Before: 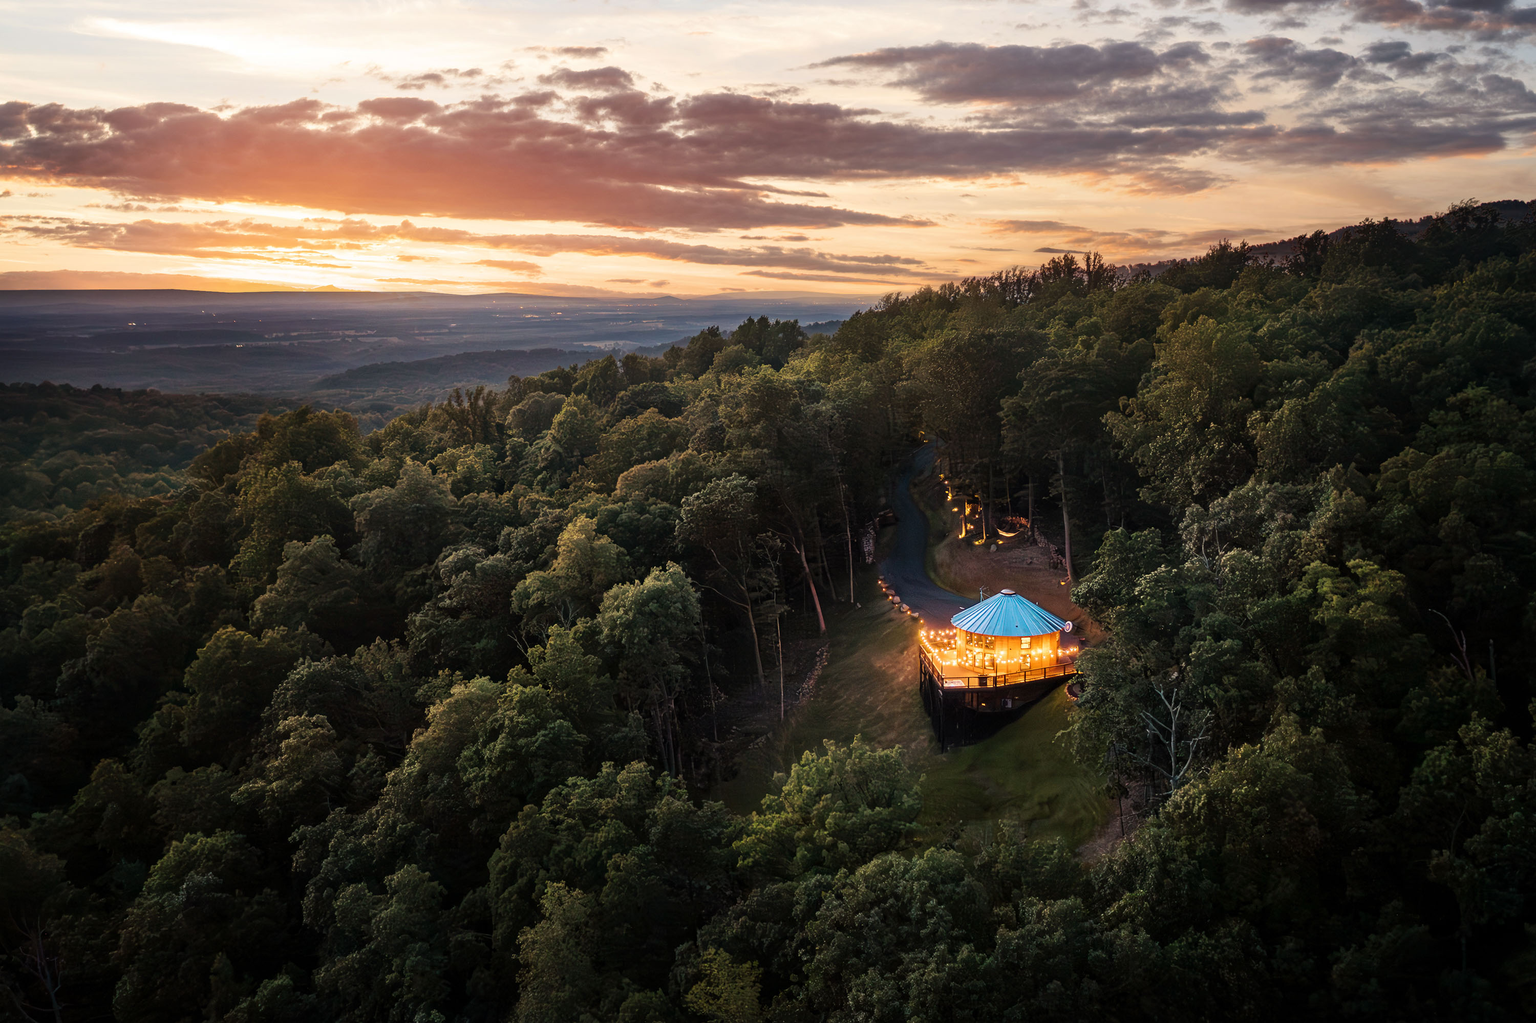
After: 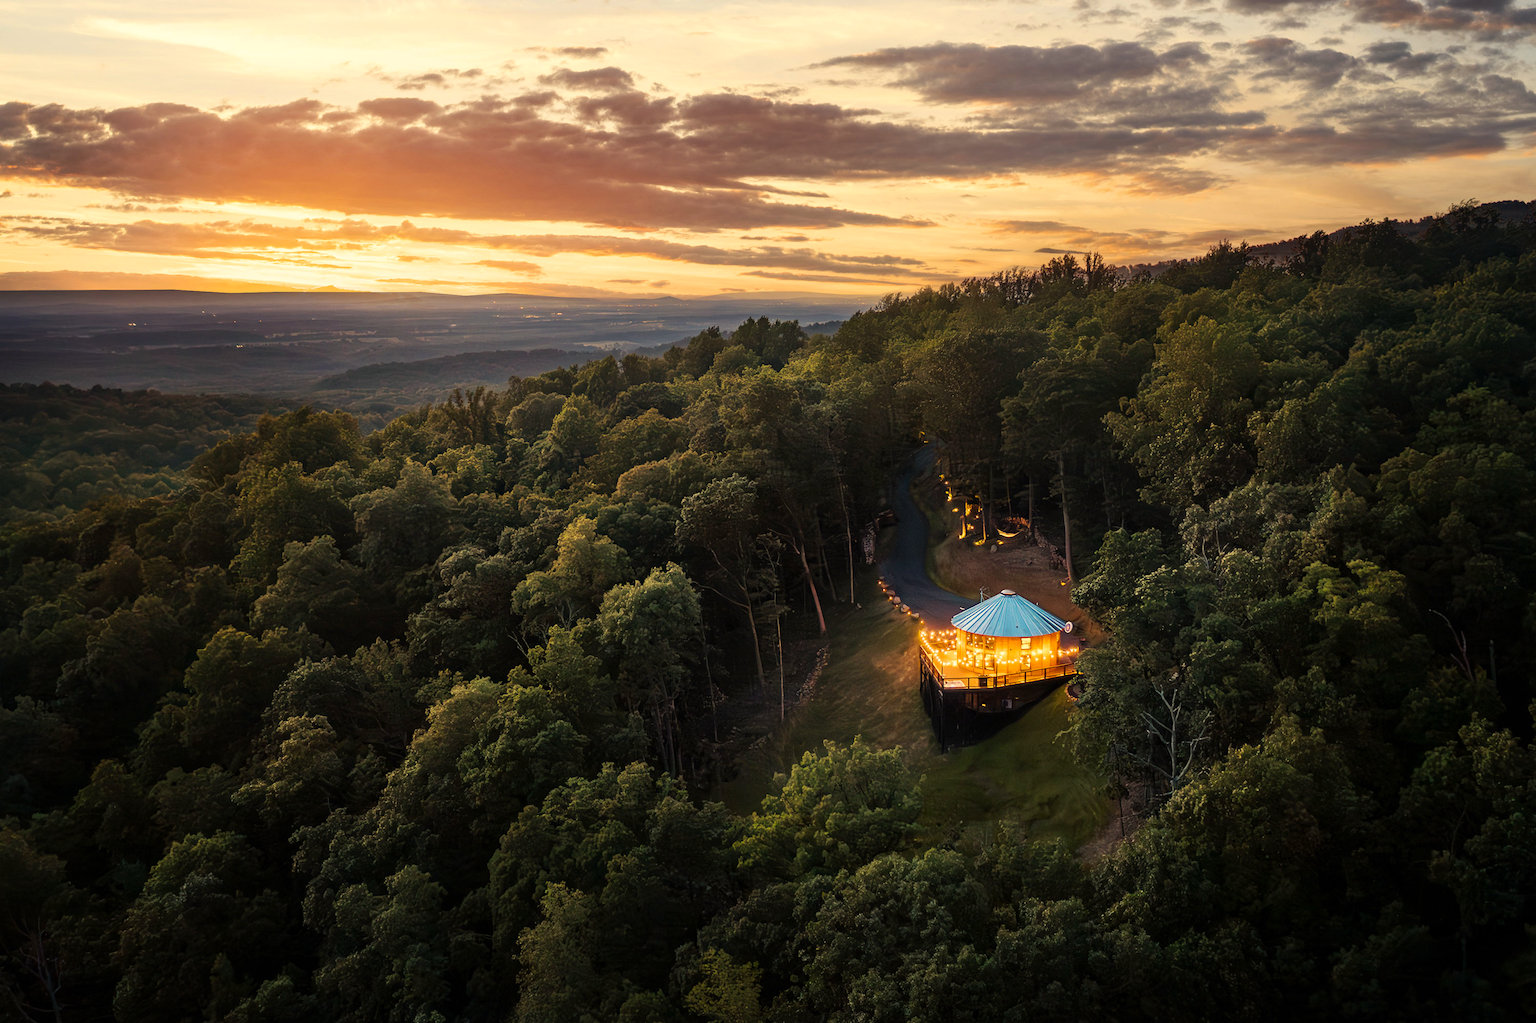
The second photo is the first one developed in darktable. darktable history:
tone equalizer: on, module defaults
color correction: highlights a* 1.39, highlights b* 17.83
